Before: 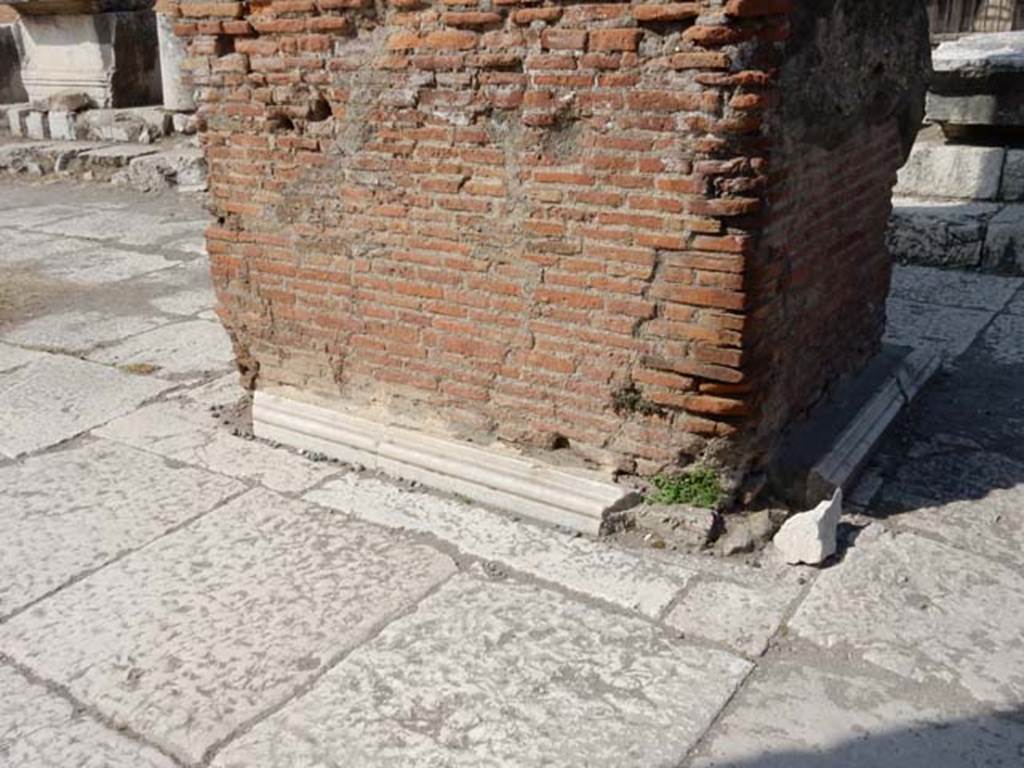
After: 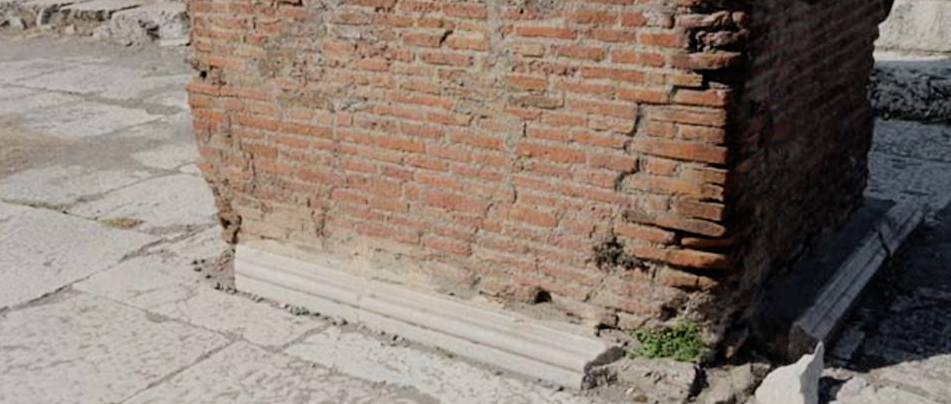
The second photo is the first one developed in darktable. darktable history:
crop: left 1.772%, top 19.011%, right 5.319%, bottom 28.357%
shadows and highlights: radius 332.54, shadows 54.75, highlights -98.12, compress 94.18%, soften with gaussian
filmic rgb: black relative exposure -8.48 EV, white relative exposure 5.52 EV, threshold 3 EV, hardness 3.38, contrast 1.015, add noise in highlights 0.002, color science v3 (2019), use custom middle-gray values true, contrast in highlights soft, enable highlight reconstruction true
